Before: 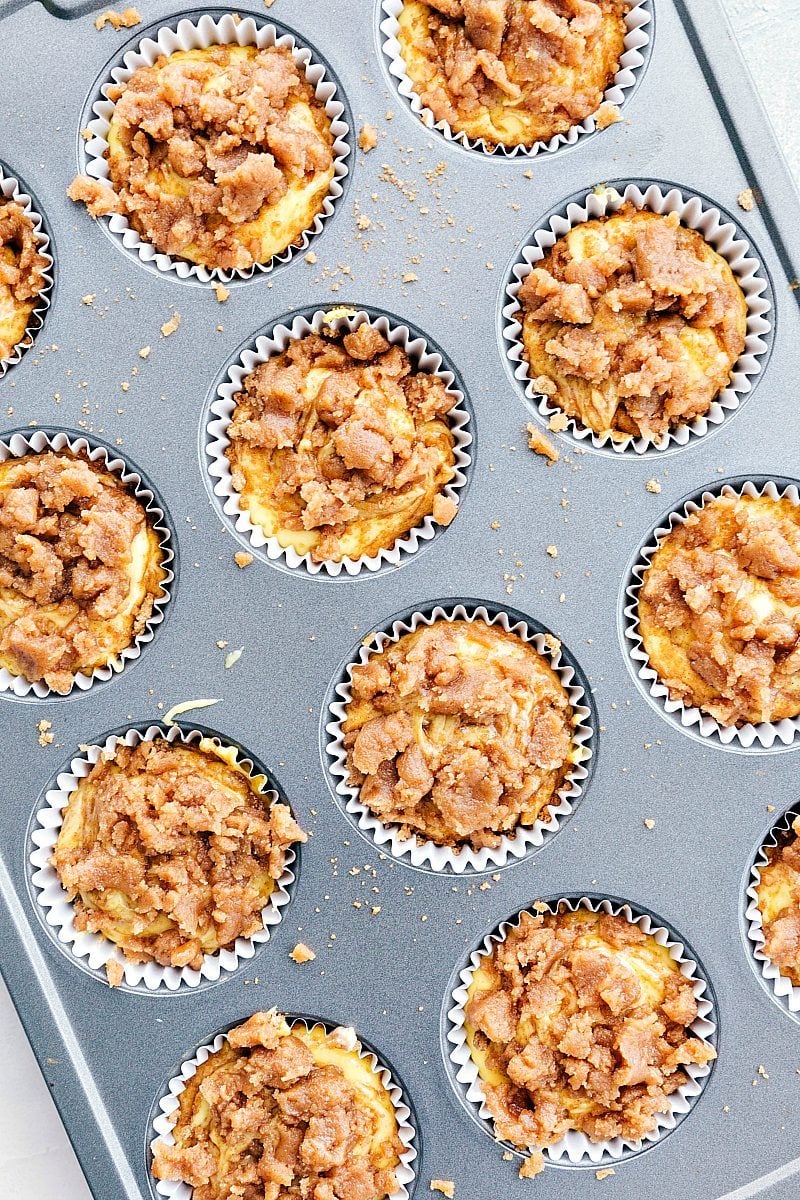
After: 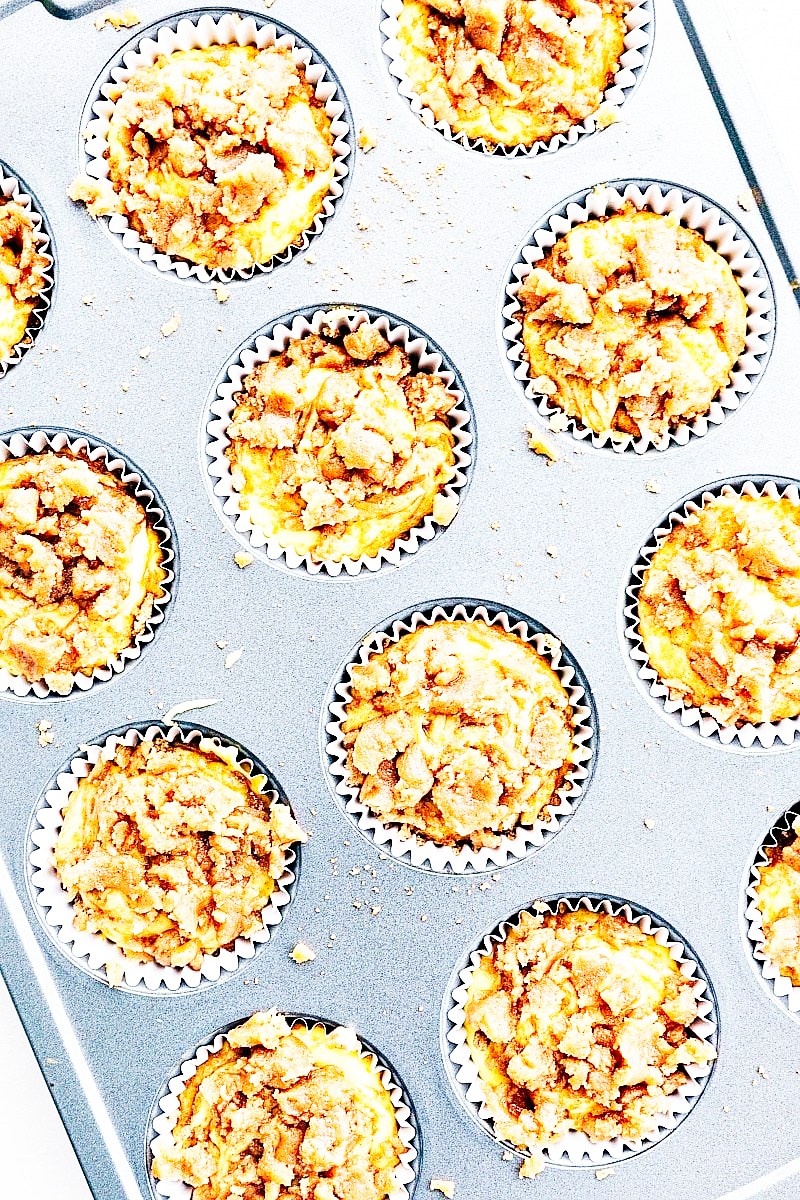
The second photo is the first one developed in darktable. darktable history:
tone equalizer: on, module defaults
haze removal: compatibility mode true, adaptive false
sharpen: amount 0.205
base curve: curves: ch0 [(0, 0) (0.007, 0.004) (0.027, 0.03) (0.046, 0.07) (0.207, 0.54) (0.442, 0.872) (0.673, 0.972) (1, 1)], preserve colors none
